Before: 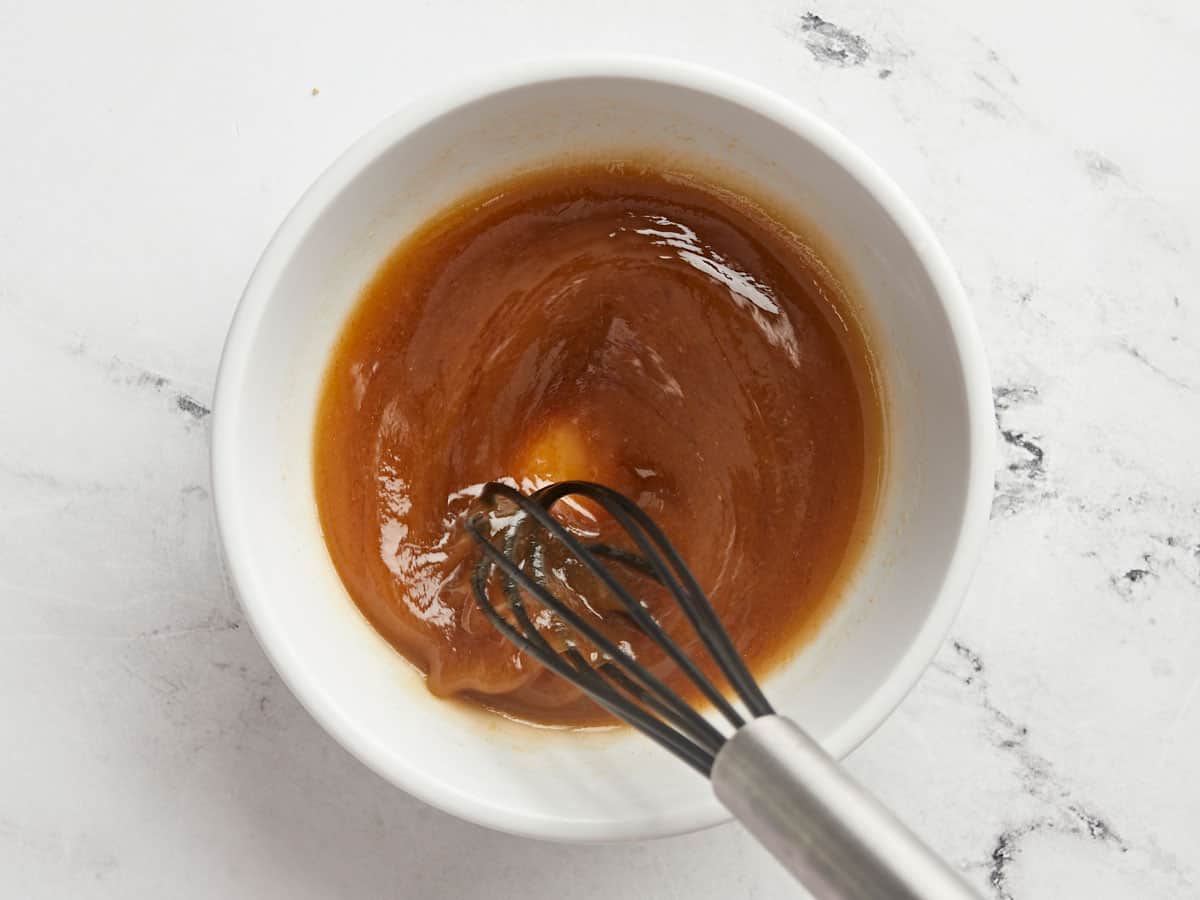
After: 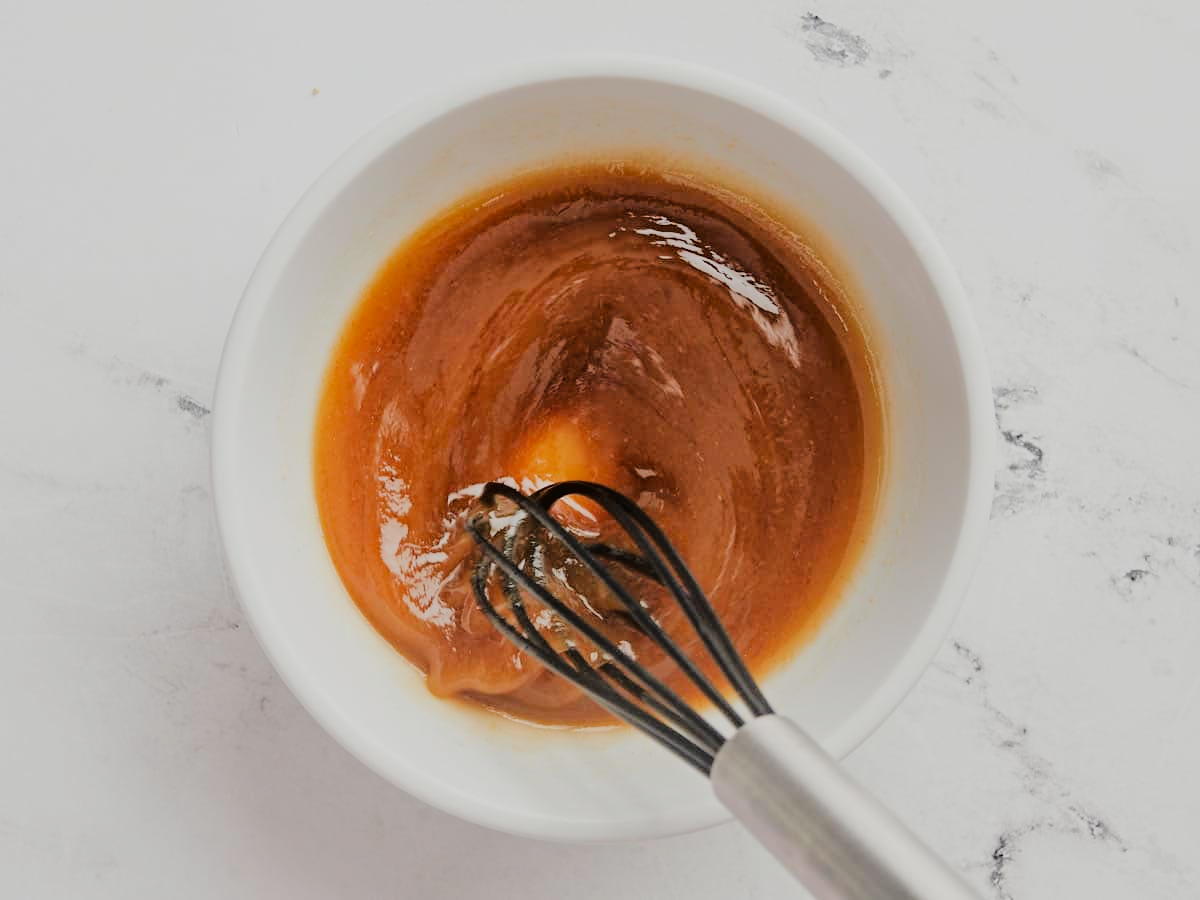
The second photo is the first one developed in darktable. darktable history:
tone curve: curves: ch0 [(0, 0) (0.003, 0.021) (0.011, 0.021) (0.025, 0.021) (0.044, 0.033) (0.069, 0.053) (0.1, 0.08) (0.136, 0.114) (0.177, 0.171) (0.224, 0.246) (0.277, 0.332) (0.335, 0.424) (0.399, 0.496) (0.468, 0.561) (0.543, 0.627) (0.623, 0.685) (0.709, 0.741) (0.801, 0.813) (0.898, 0.902) (1, 1)], color space Lab, linked channels, preserve colors none
exposure: compensate highlight preservation false
filmic rgb: black relative exposure -7.65 EV, white relative exposure 4.56 EV, threshold 3.06 EV, hardness 3.61, enable highlight reconstruction true
